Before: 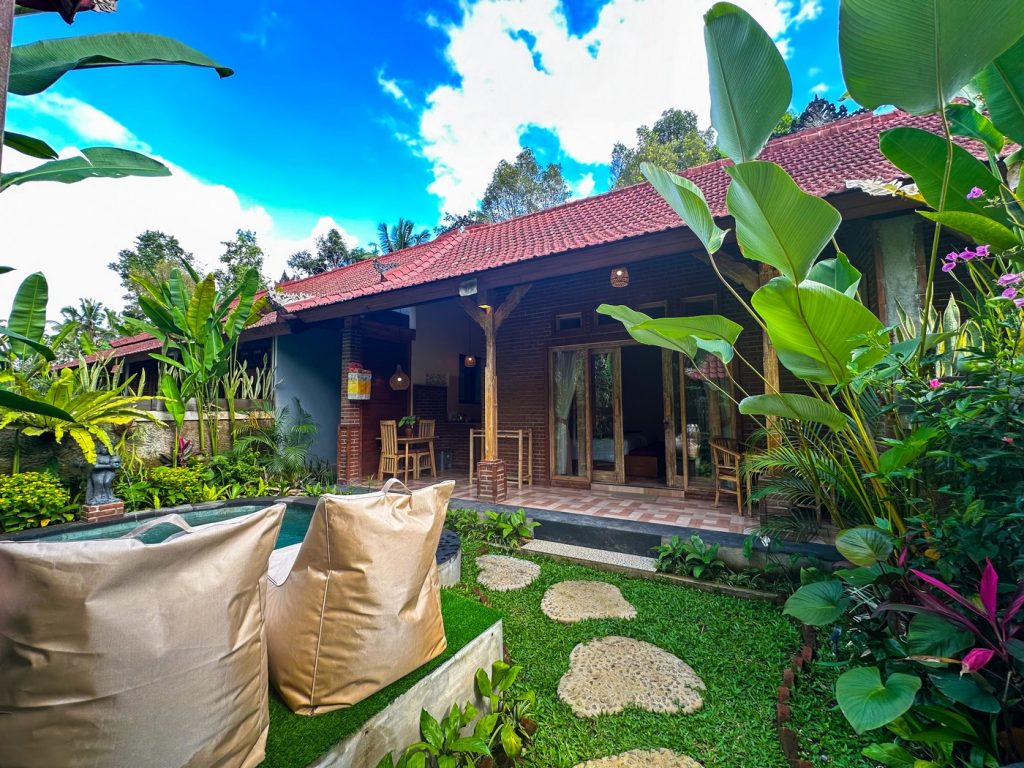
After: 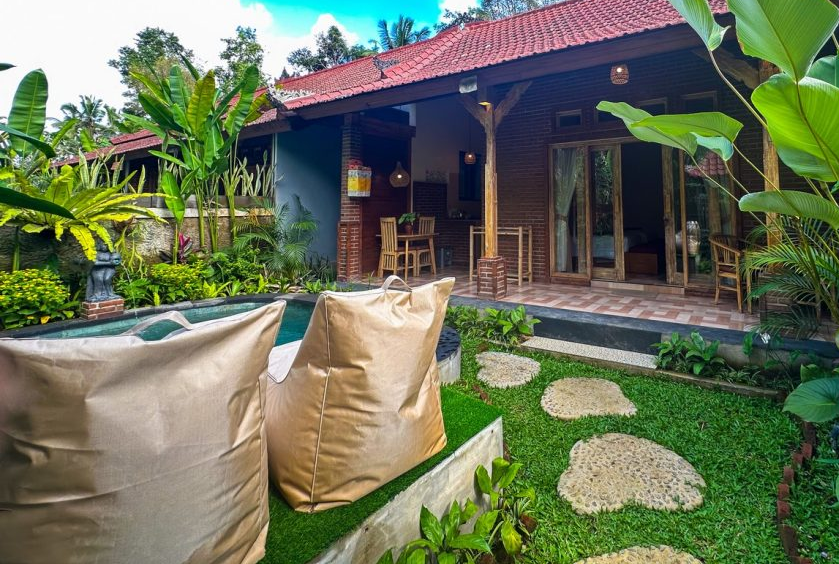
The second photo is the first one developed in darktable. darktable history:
crop: top 26.485%, right 17.998%
